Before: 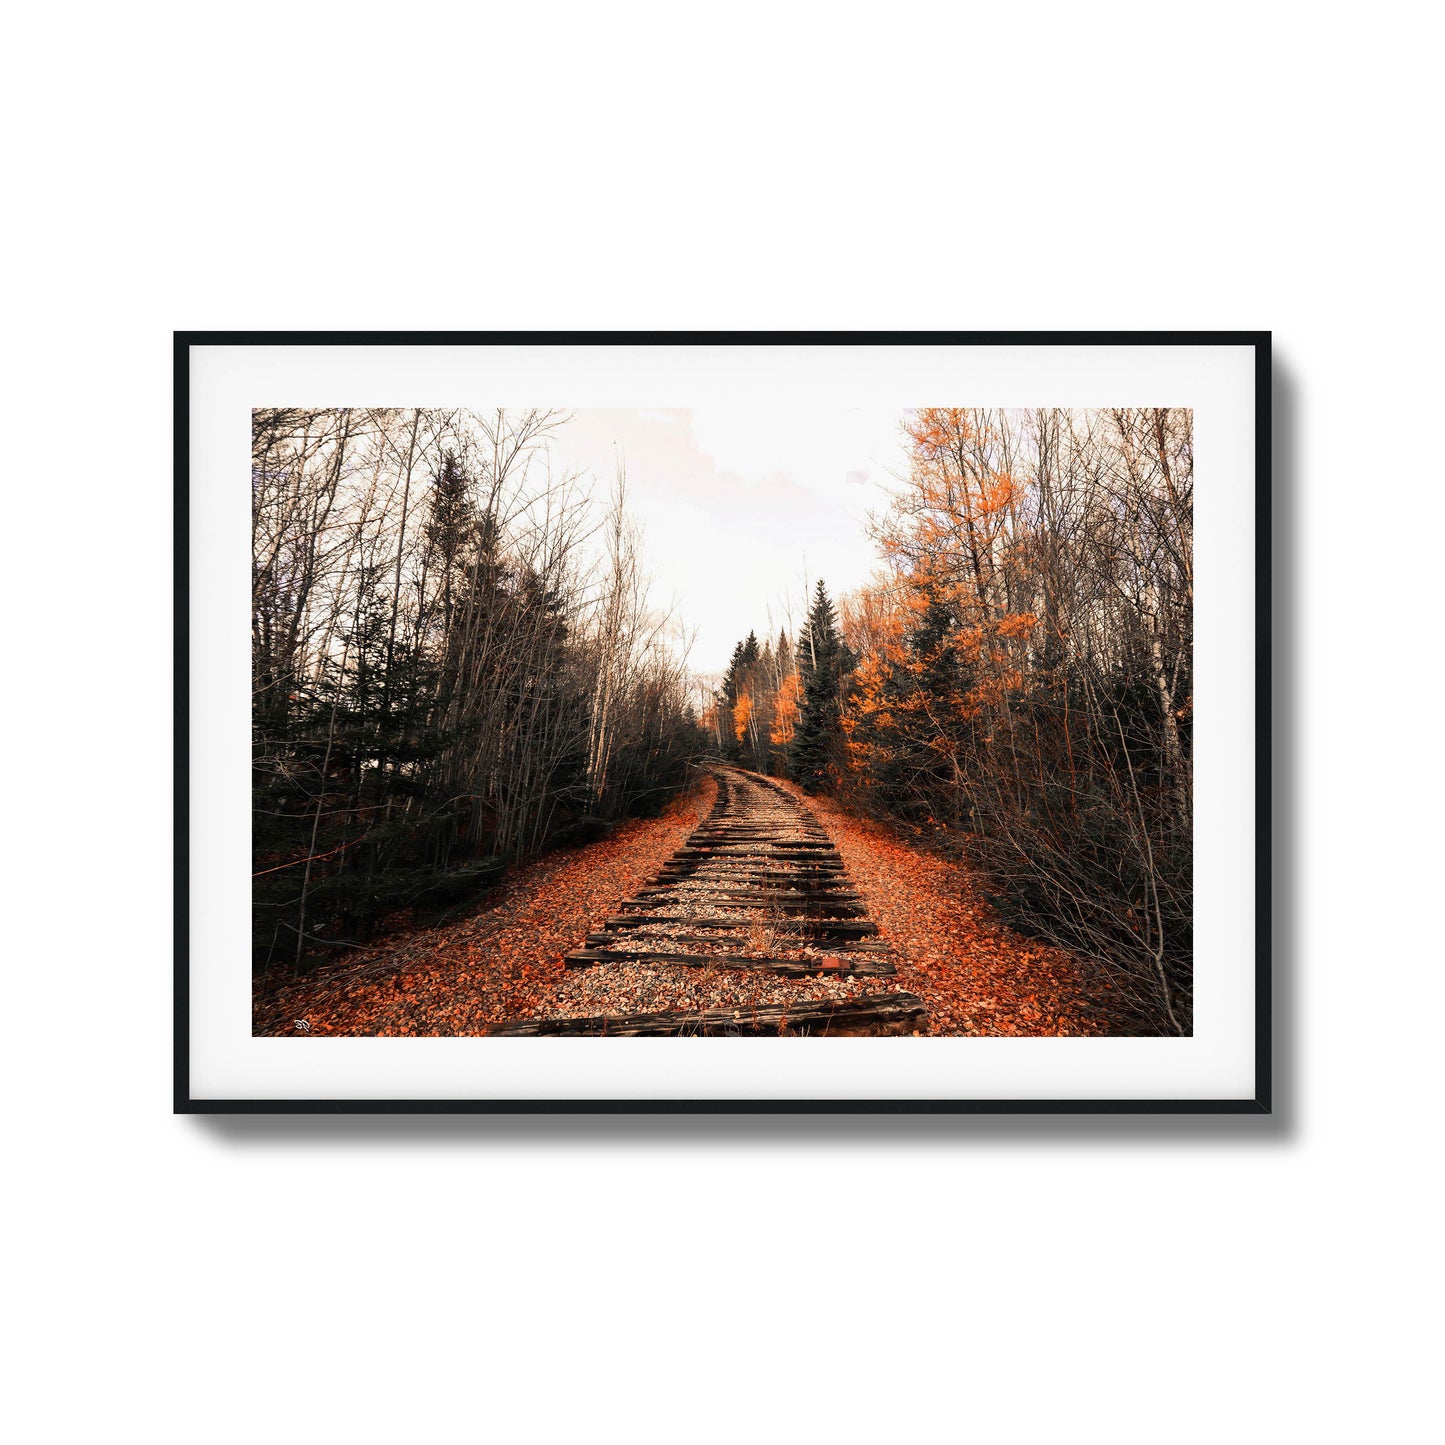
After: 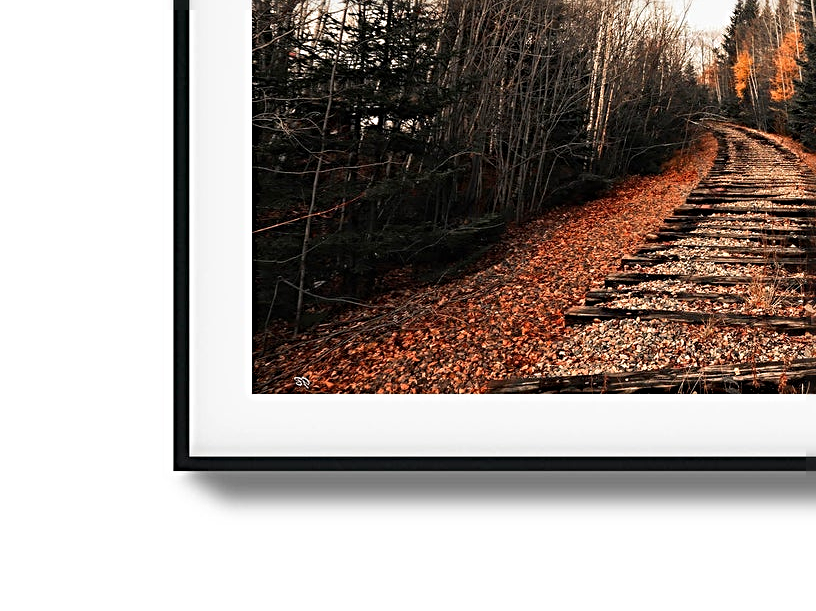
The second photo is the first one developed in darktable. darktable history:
sharpen: radius 3.974
haze removal: compatibility mode true, adaptive false
crop: top 44.535%, right 43.521%, bottom 13.132%
